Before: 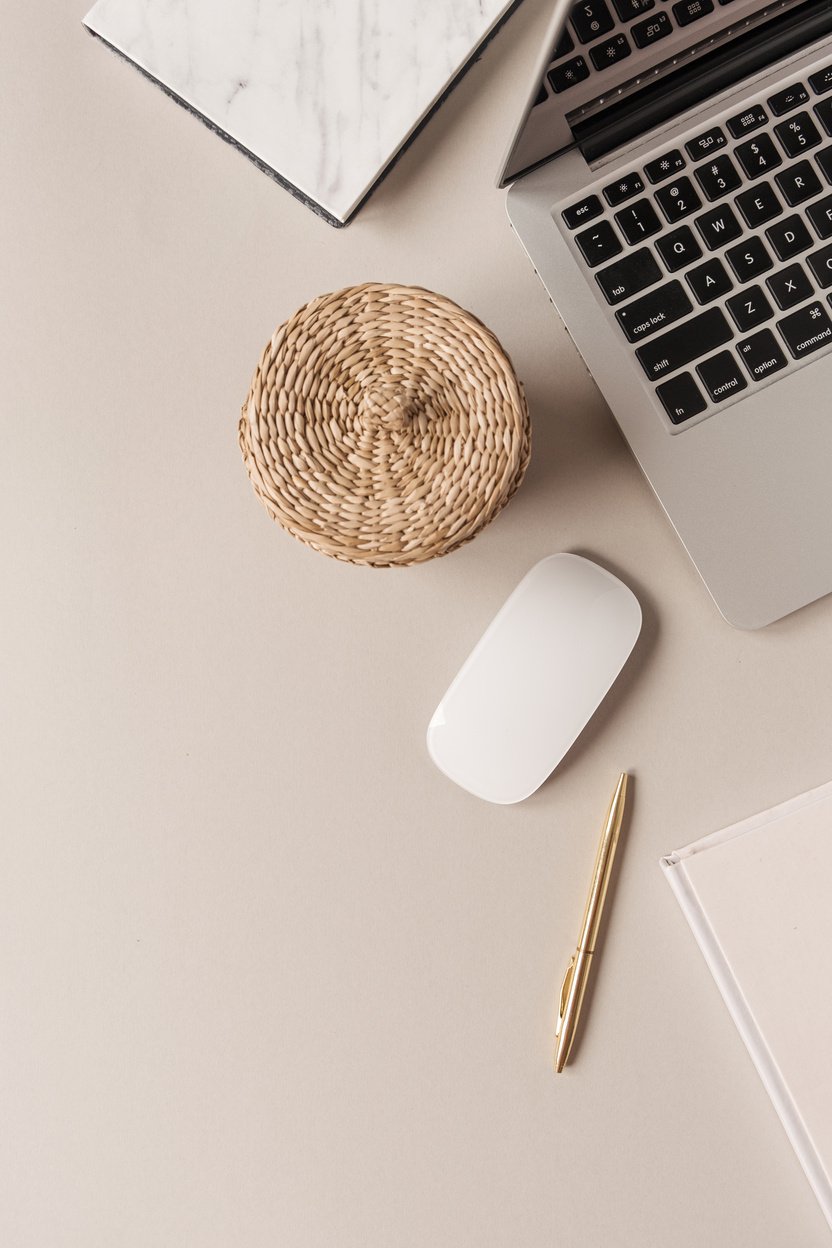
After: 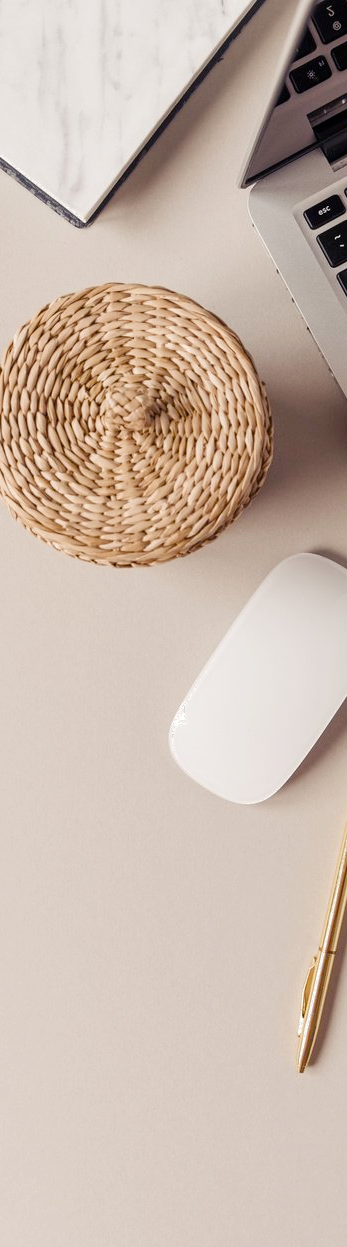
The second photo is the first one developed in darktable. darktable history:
crop: left 31.015%, right 27.21%
filmic rgb: black relative exposure -15.1 EV, white relative exposure 3 EV, target black luminance 0%, hardness 9.26, latitude 98.66%, contrast 0.912, shadows ↔ highlights balance 0.448%
color balance rgb: shadows lift › luminance -21.895%, shadows lift › chroma 6.642%, shadows lift › hue 271.82°, perceptual saturation grading › global saturation 13.931%, perceptual saturation grading › highlights -24.778%, perceptual saturation grading › shadows 29.41%, perceptual brilliance grading › global brilliance 11.014%, global vibrance 20%
